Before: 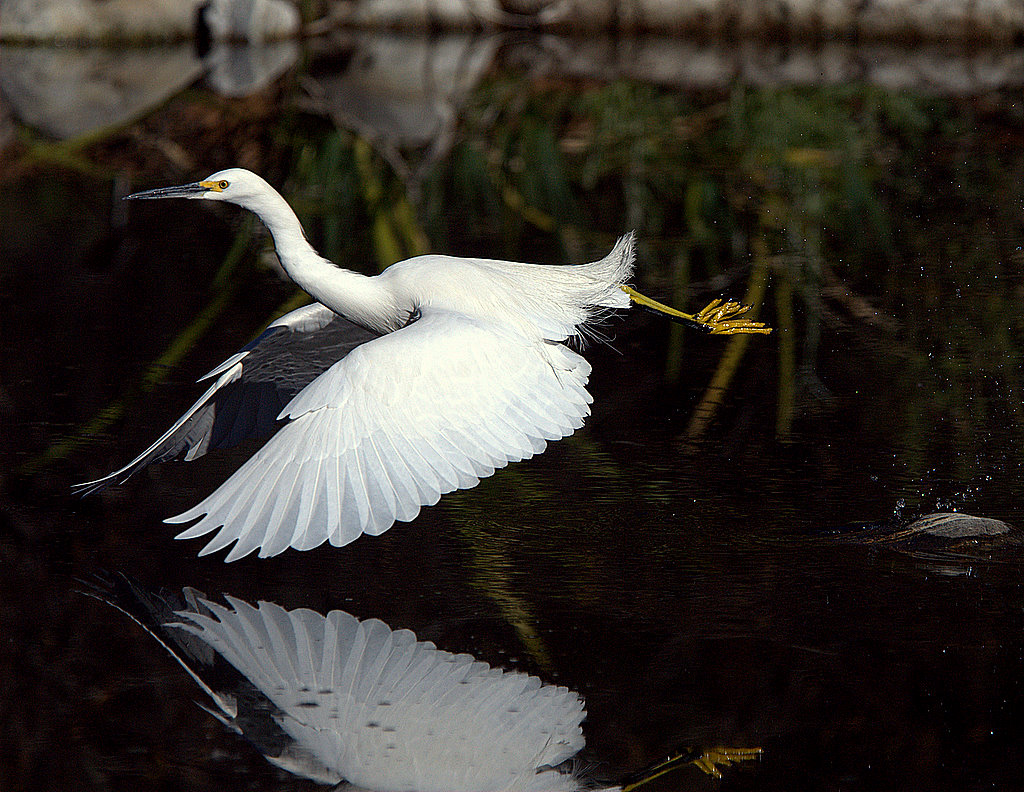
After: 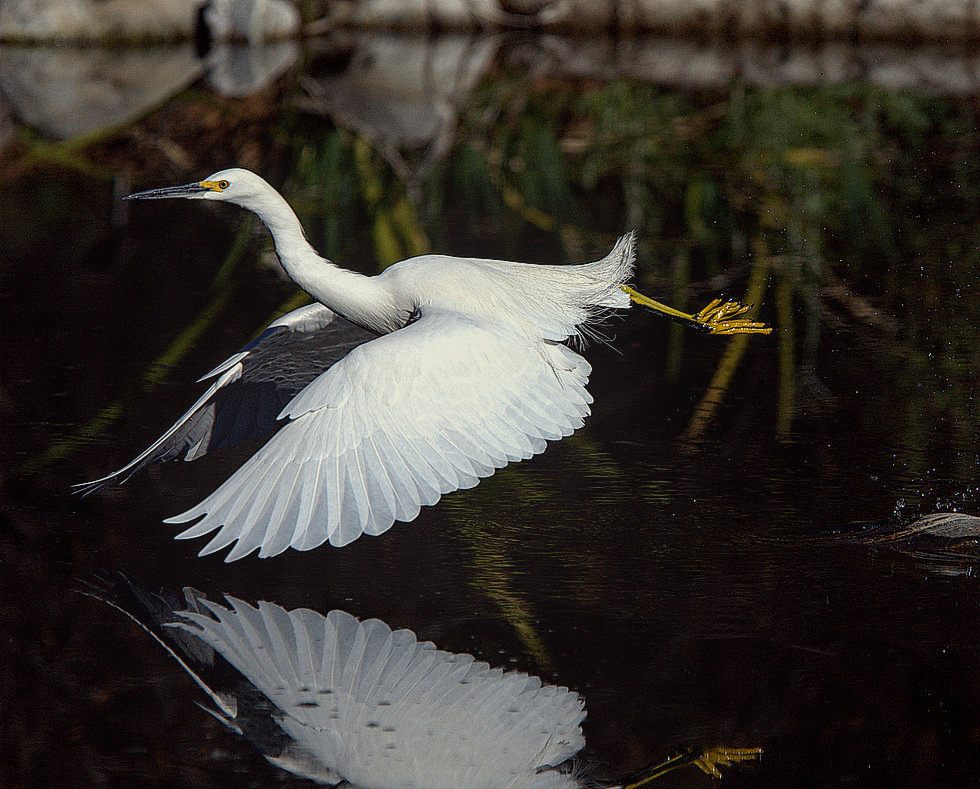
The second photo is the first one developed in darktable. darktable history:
crop: right 4.21%, bottom 0.043%
local contrast: detail 110%
